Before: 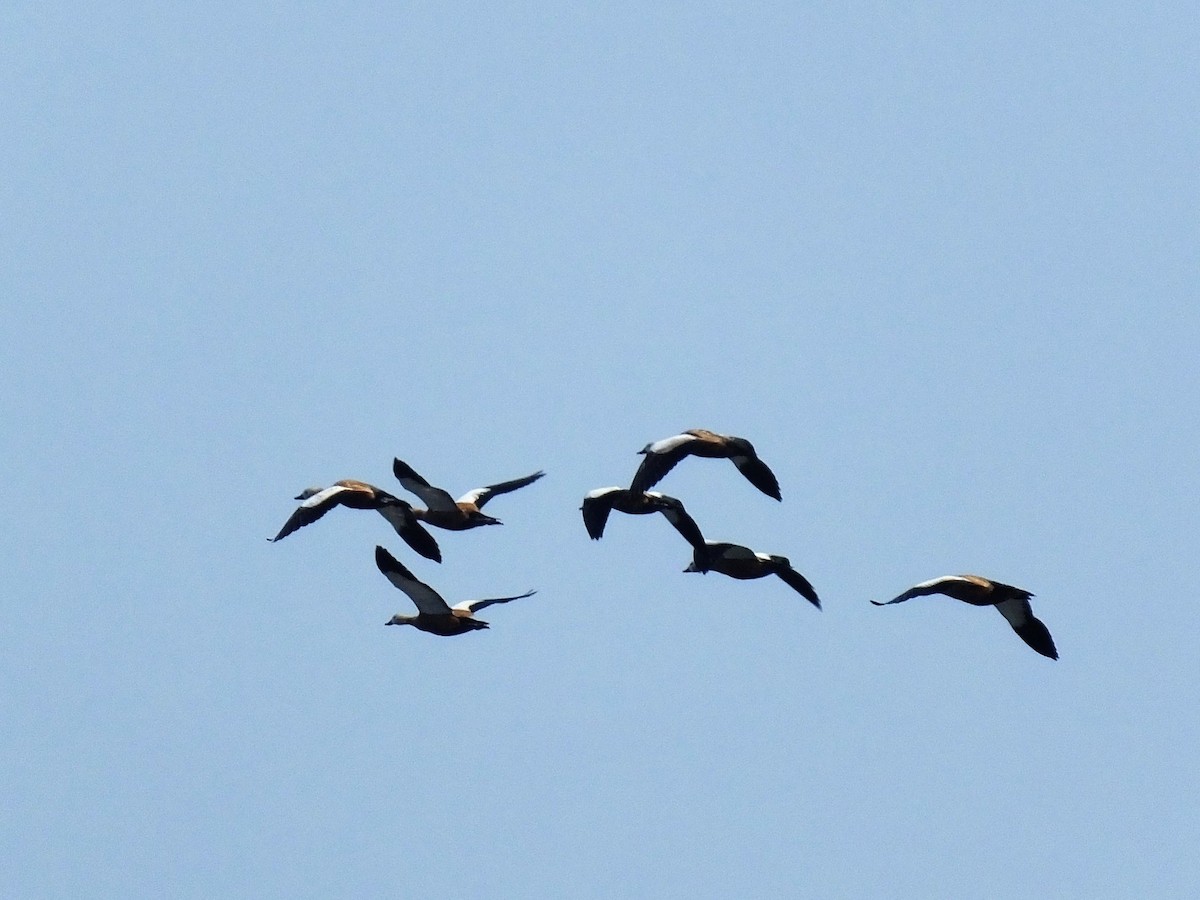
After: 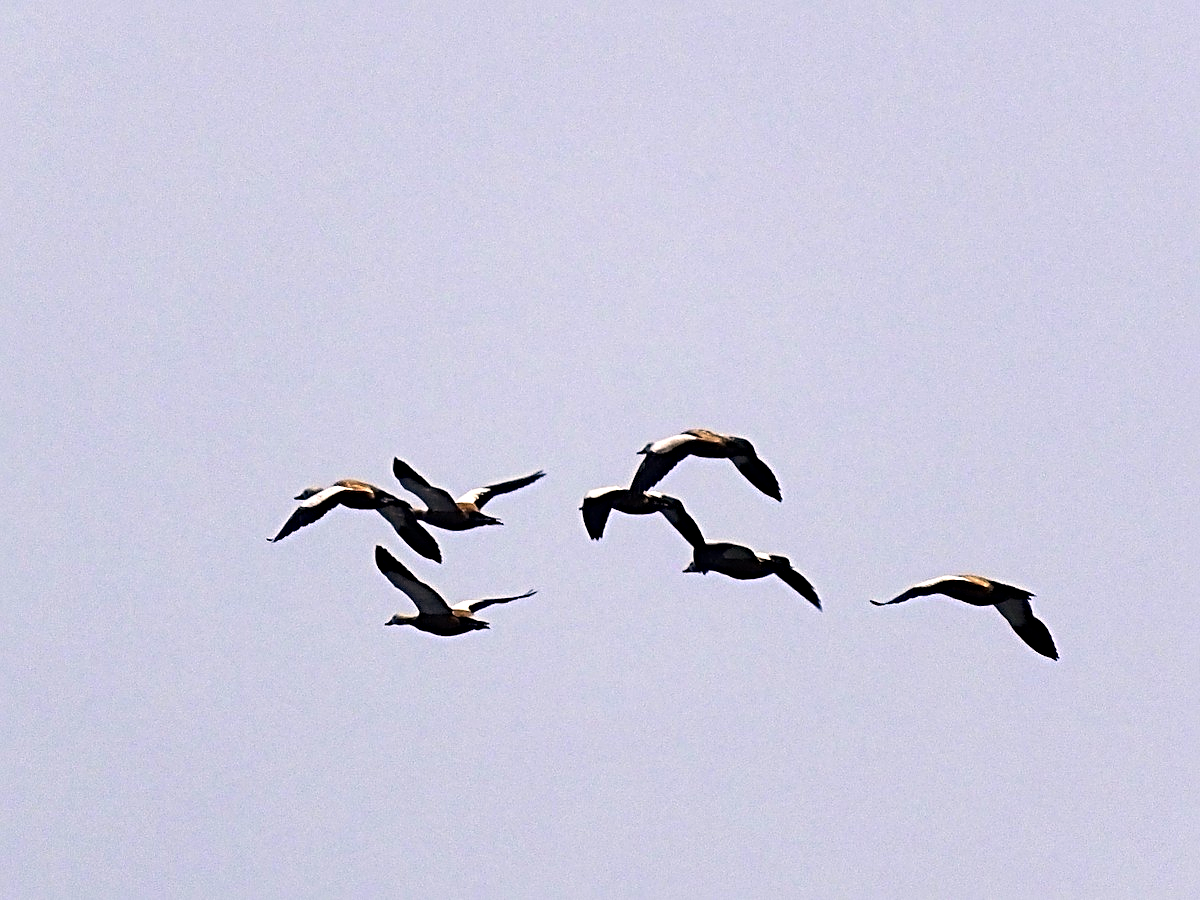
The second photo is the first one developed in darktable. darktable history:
tone equalizer: -8 EV -0.417 EV, -7 EV -0.389 EV, -6 EV -0.333 EV, -5 EV -0.222 EV, -3 EV 0.222 EV, -2 EV 0.333 EV, -1 EV 0.389 EV, +0 EV 0.417 EV, edges refinement/feathering 500, mask exposure compensation -1.57 EV, preserve details no
color correction: highlights a* 11.96, highlights b* 11.58
haze removal: compatibility mode true, adaptive false
sharpen: radius 4
